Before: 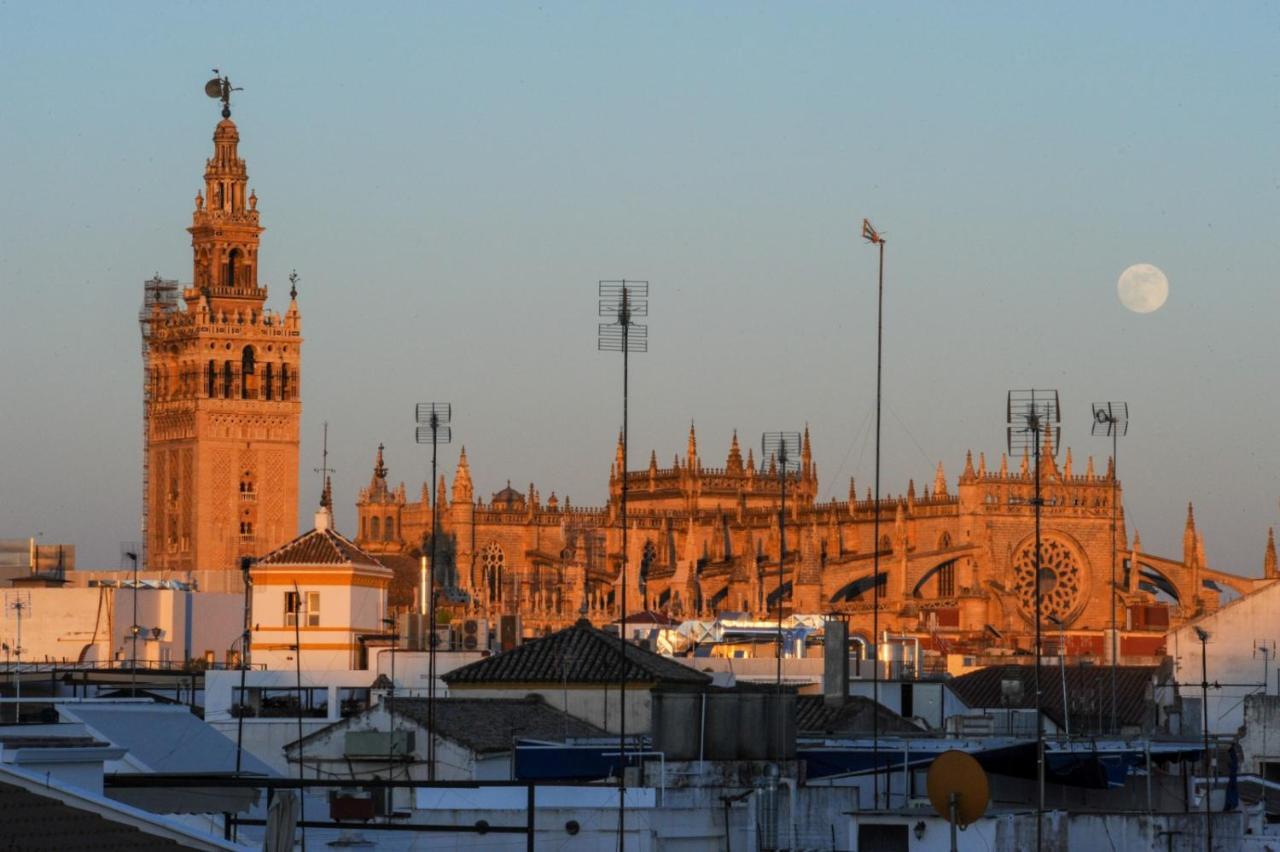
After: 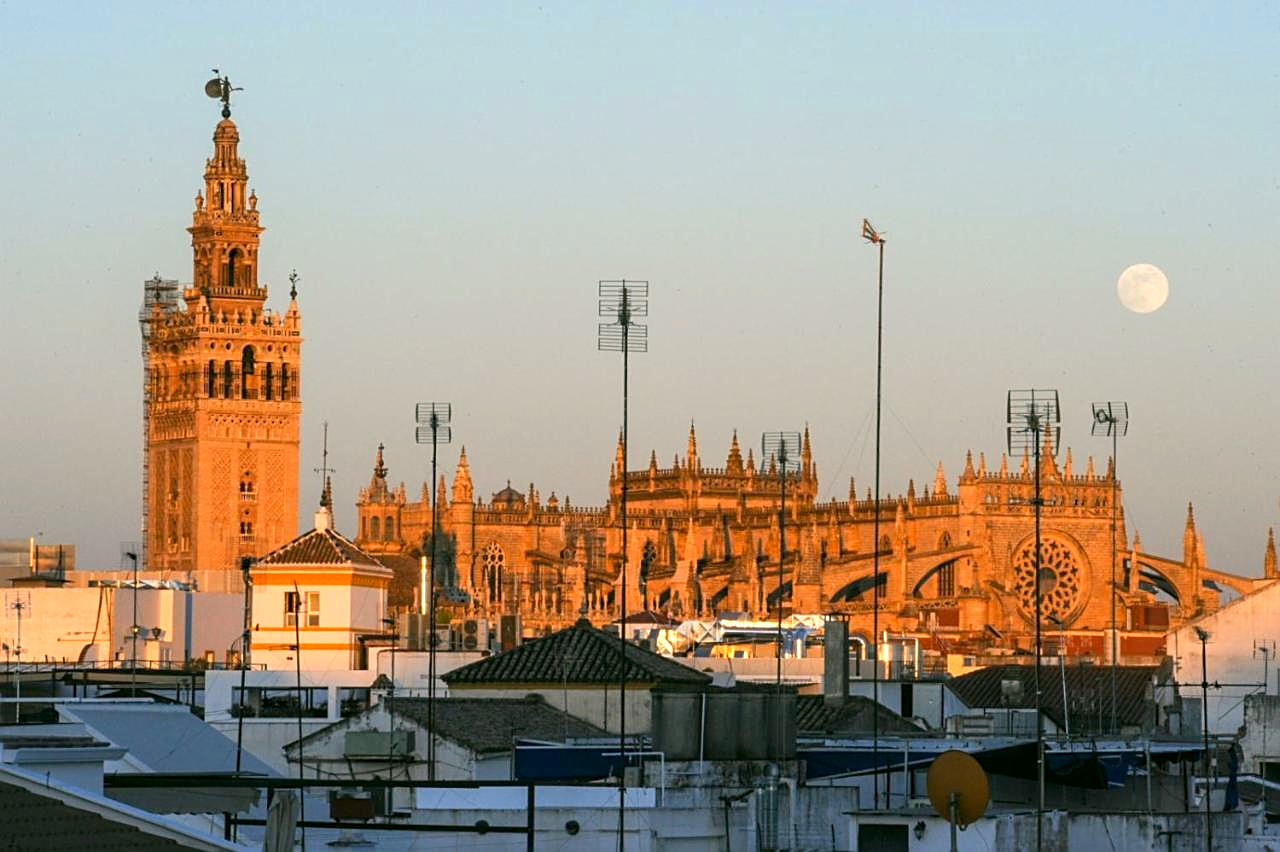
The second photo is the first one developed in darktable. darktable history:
sharpen: on, module defaults
color correction: highlights a* 4.02, highlights b* 4.98, shadows a* -7.55, shadows b* 4.98
exposure: exposure 0.64 EV, compensate highlight preservation false
